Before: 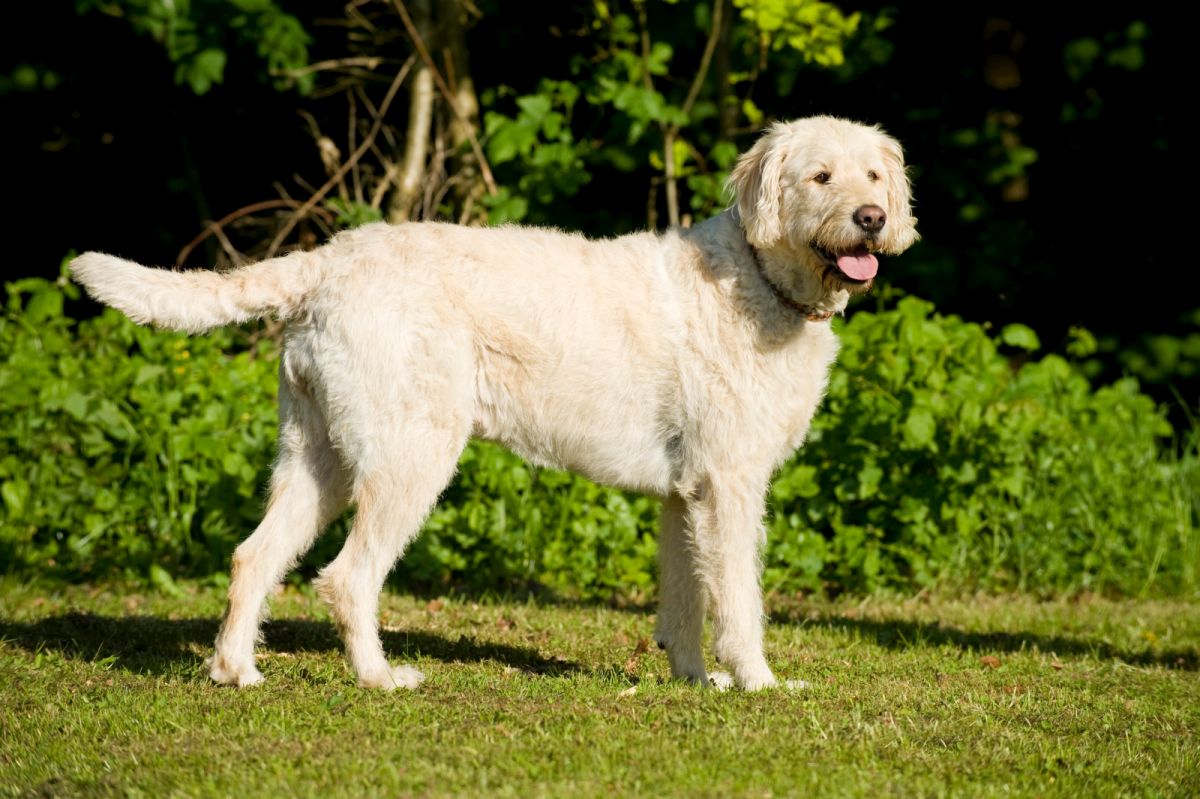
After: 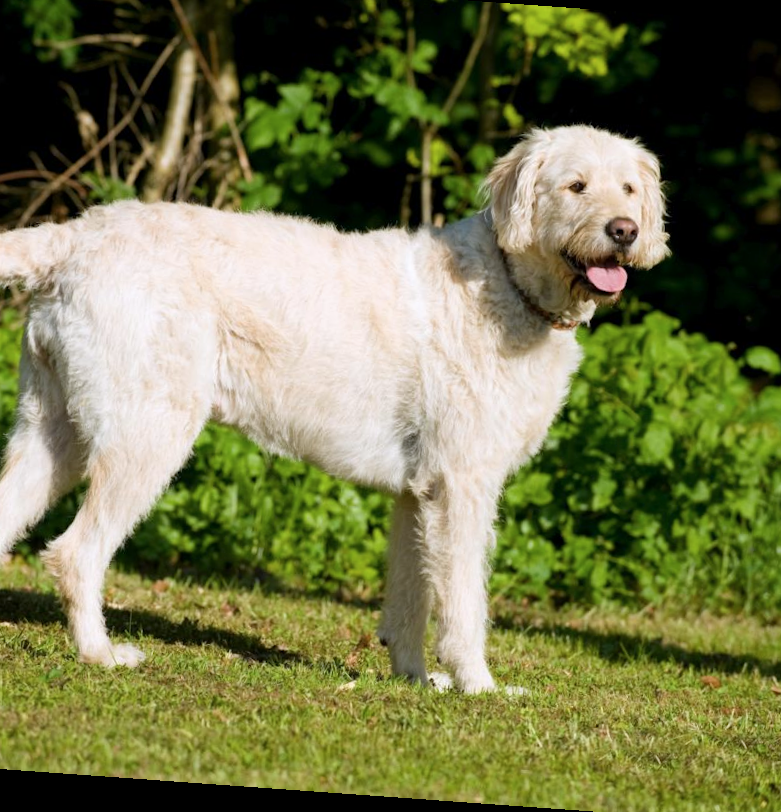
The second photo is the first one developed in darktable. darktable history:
rotate and perspective: rotation 4.1°, automatic cropping off
color calibration: illuminant as shot in camera, x 0.358, y 0.373, temperature 4628.91 K
crop and rotate: left 22.918%, top 5.629%, right 14.711%, bottom 2.247%
